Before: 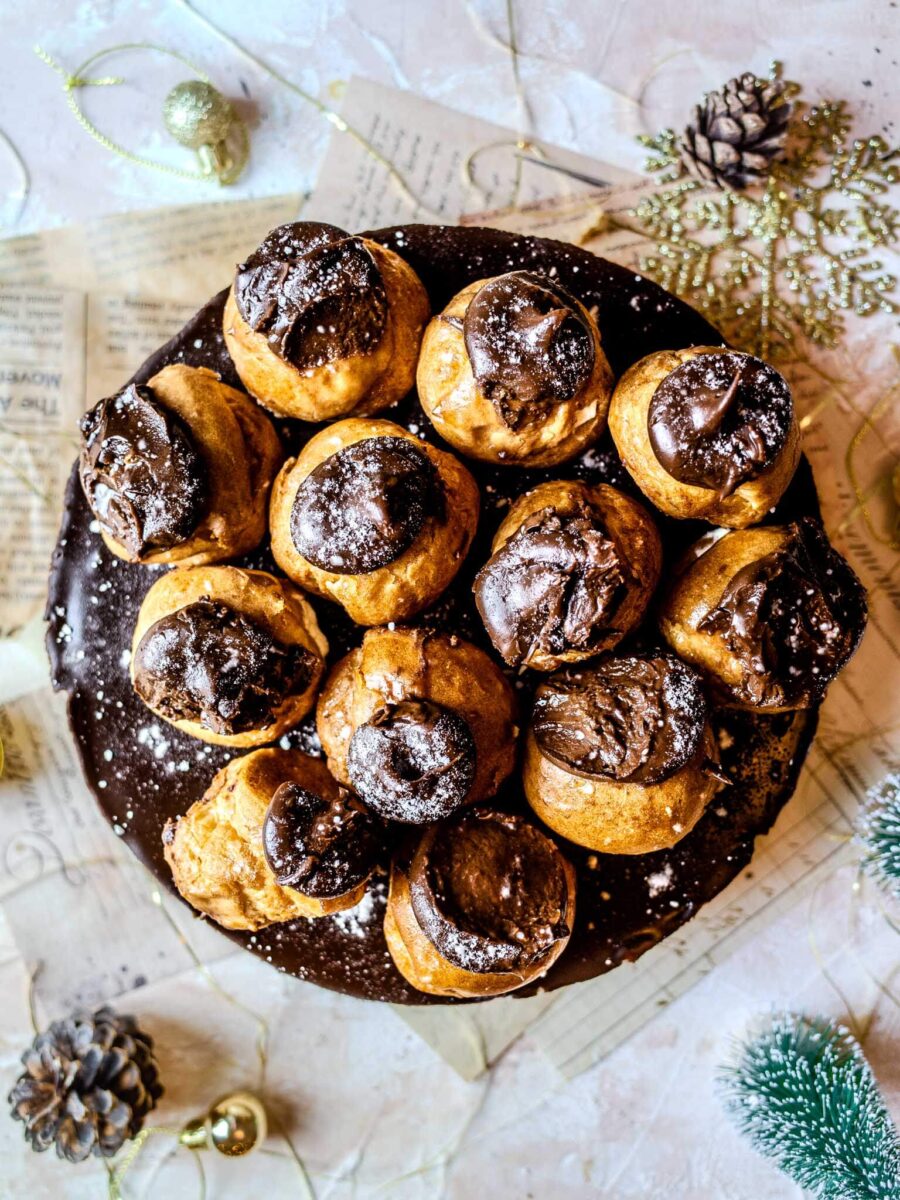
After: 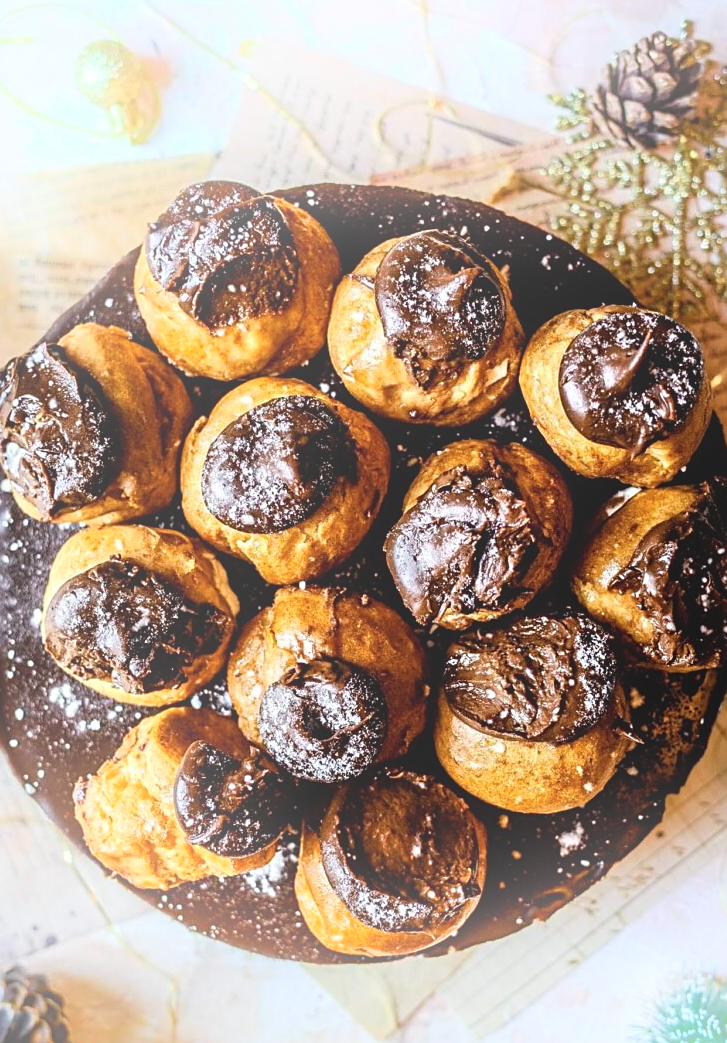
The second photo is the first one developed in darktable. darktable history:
contrast brightness saturation: contrast 0.01, saturation -0.05
sharpen: on, module defaults
bloom: on, module defaults
crop: left 9.929%, top 3.475%, right 9.188%, bottom 9.529%
